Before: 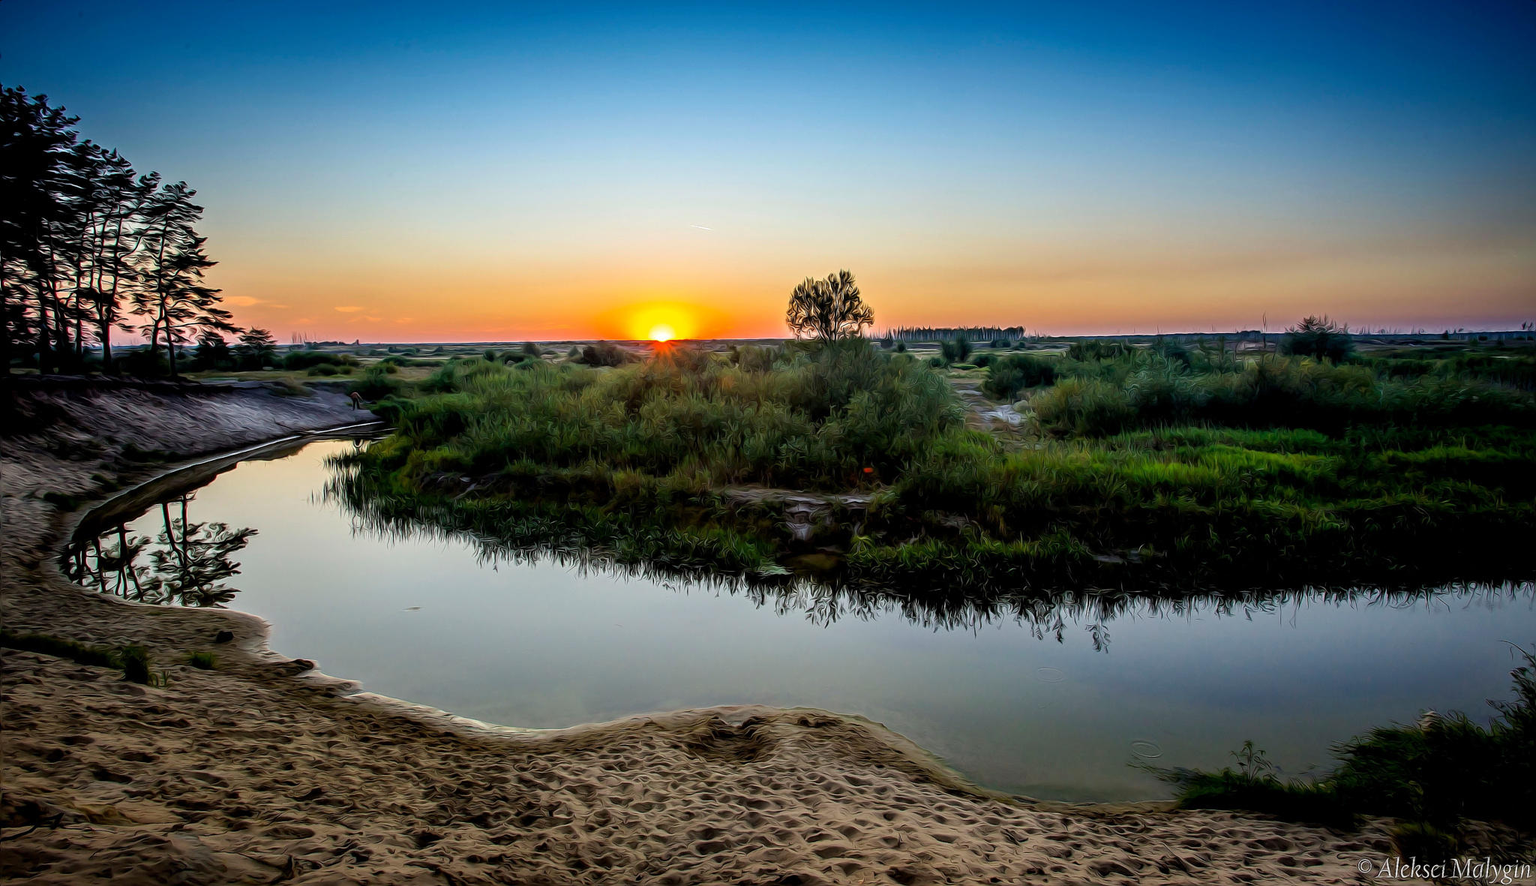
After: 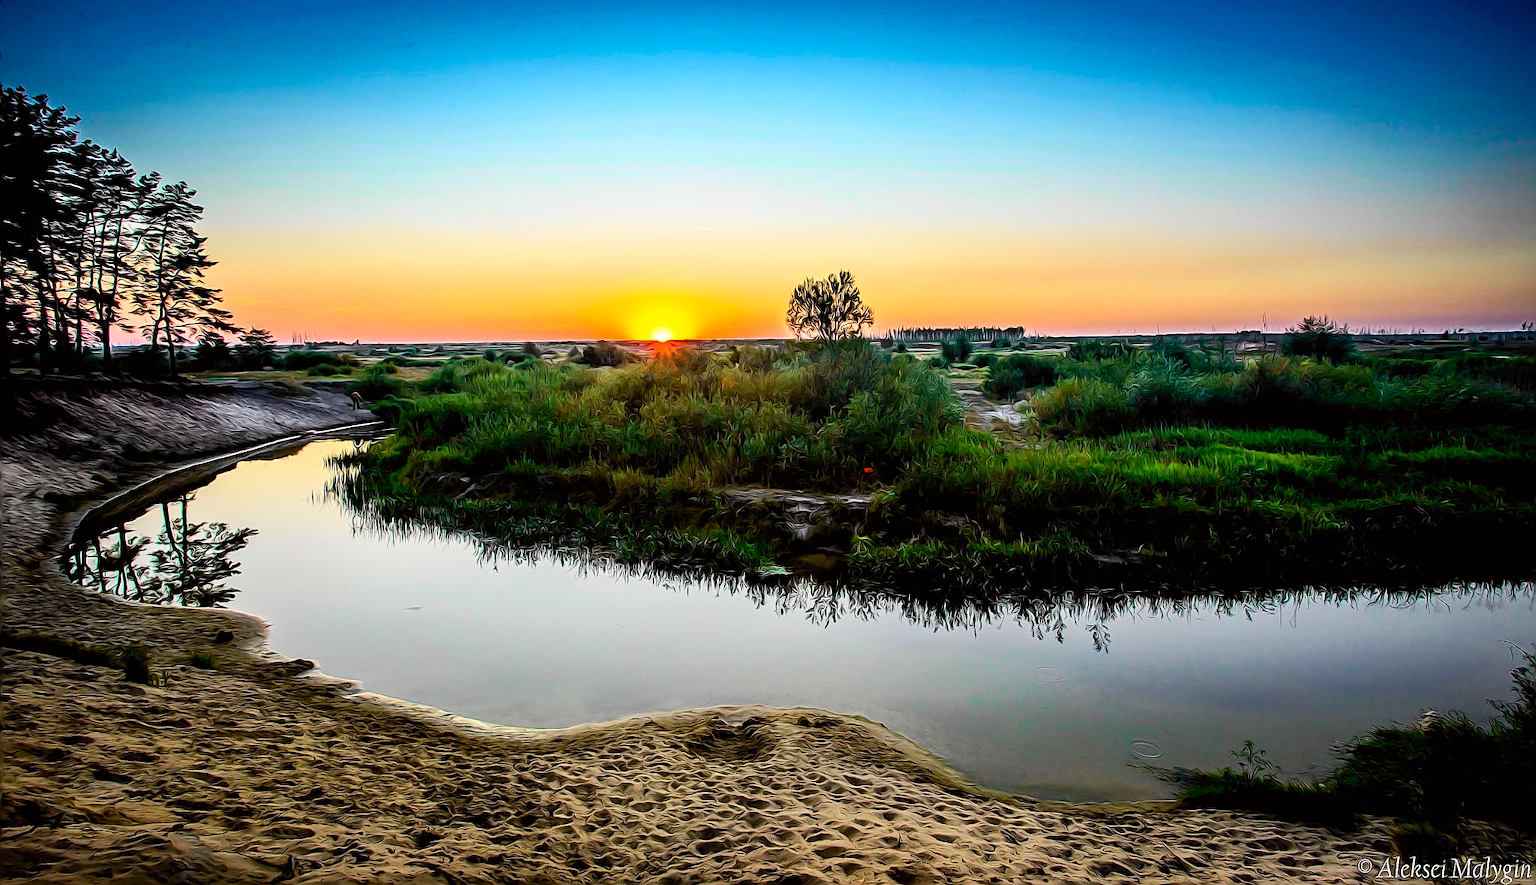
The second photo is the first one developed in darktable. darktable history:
sharpen: amount 0.588
color balance rgb: perceptual saturation grading › global saturation 19.672%
tone curve: curves: ch0 [(0, 0) (0.055, 0.05) (0.258, 0.287) (0.434, 0.526) (0.517, 0.648) (0.745, 0.874) (1, 1)]; ch1 [(0, 0) (0.346, 0.307) (0.418, 0.383) (0.46, 0.439) (0.482, 0.493) (0.502, 0.503) (0.517, 0.514) (0.55, 0.561) (0.588, 0.603) (0.646, 0.688) (1, 1)]; ch2 [(0, 0) (0.346, 0.34) (0.431, 0.45) (0.485, 0.499) (0.5, 0.503) (0.527, 0.525) (0.545, 0.562) (0.679, 0.706) (1, 1)], color space Lab, independent channels, preserve colors none
